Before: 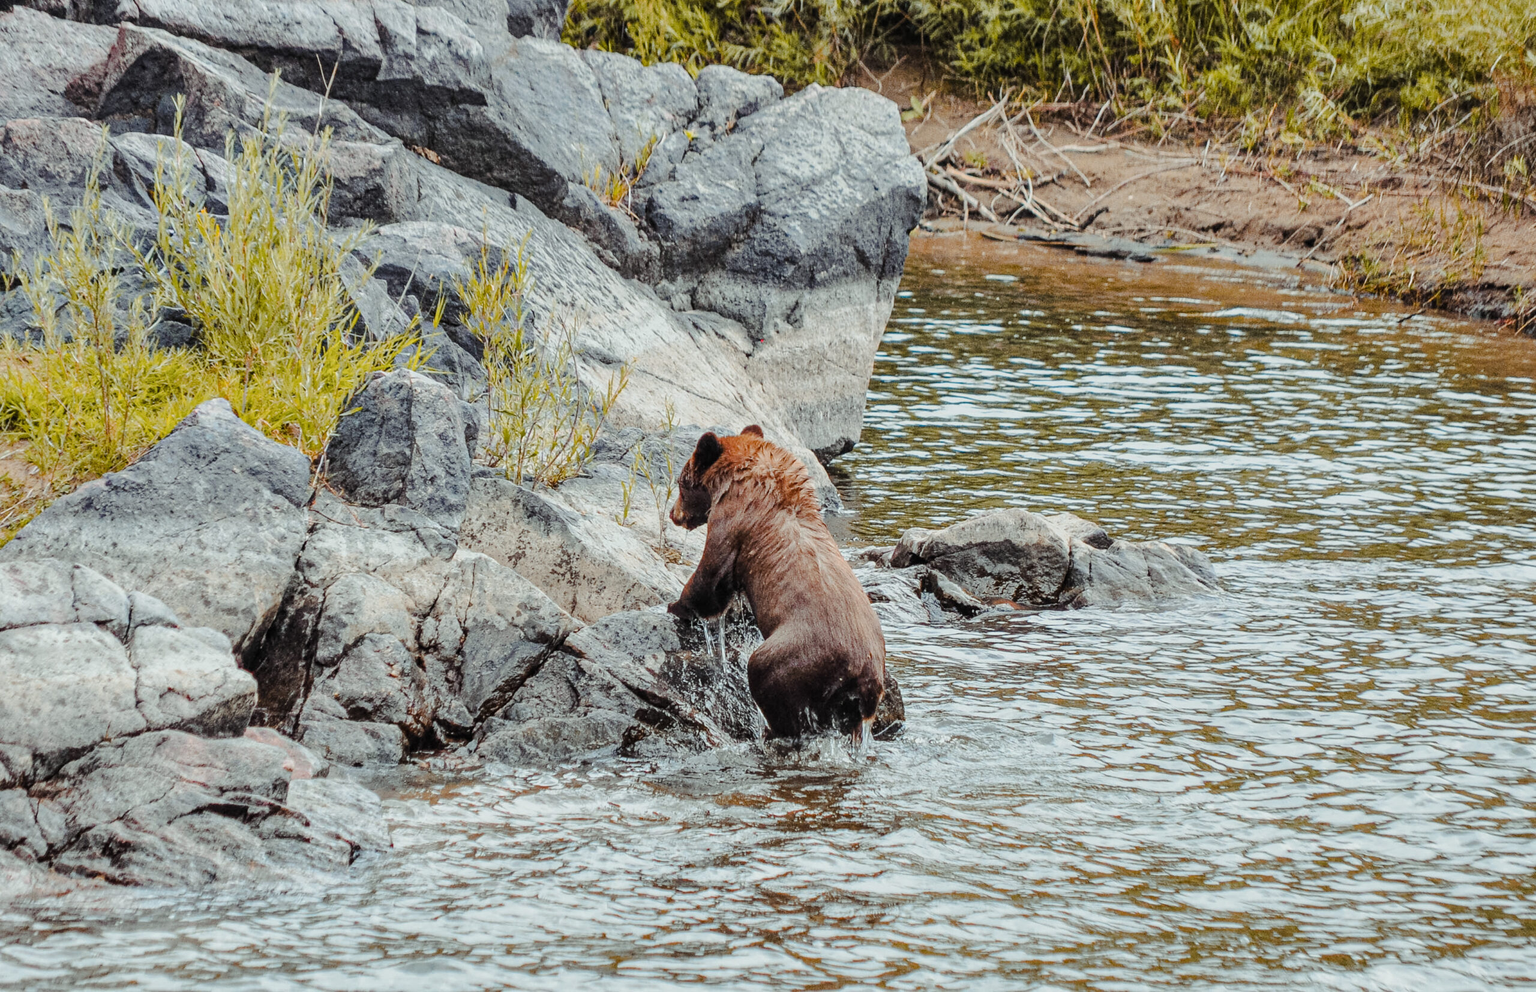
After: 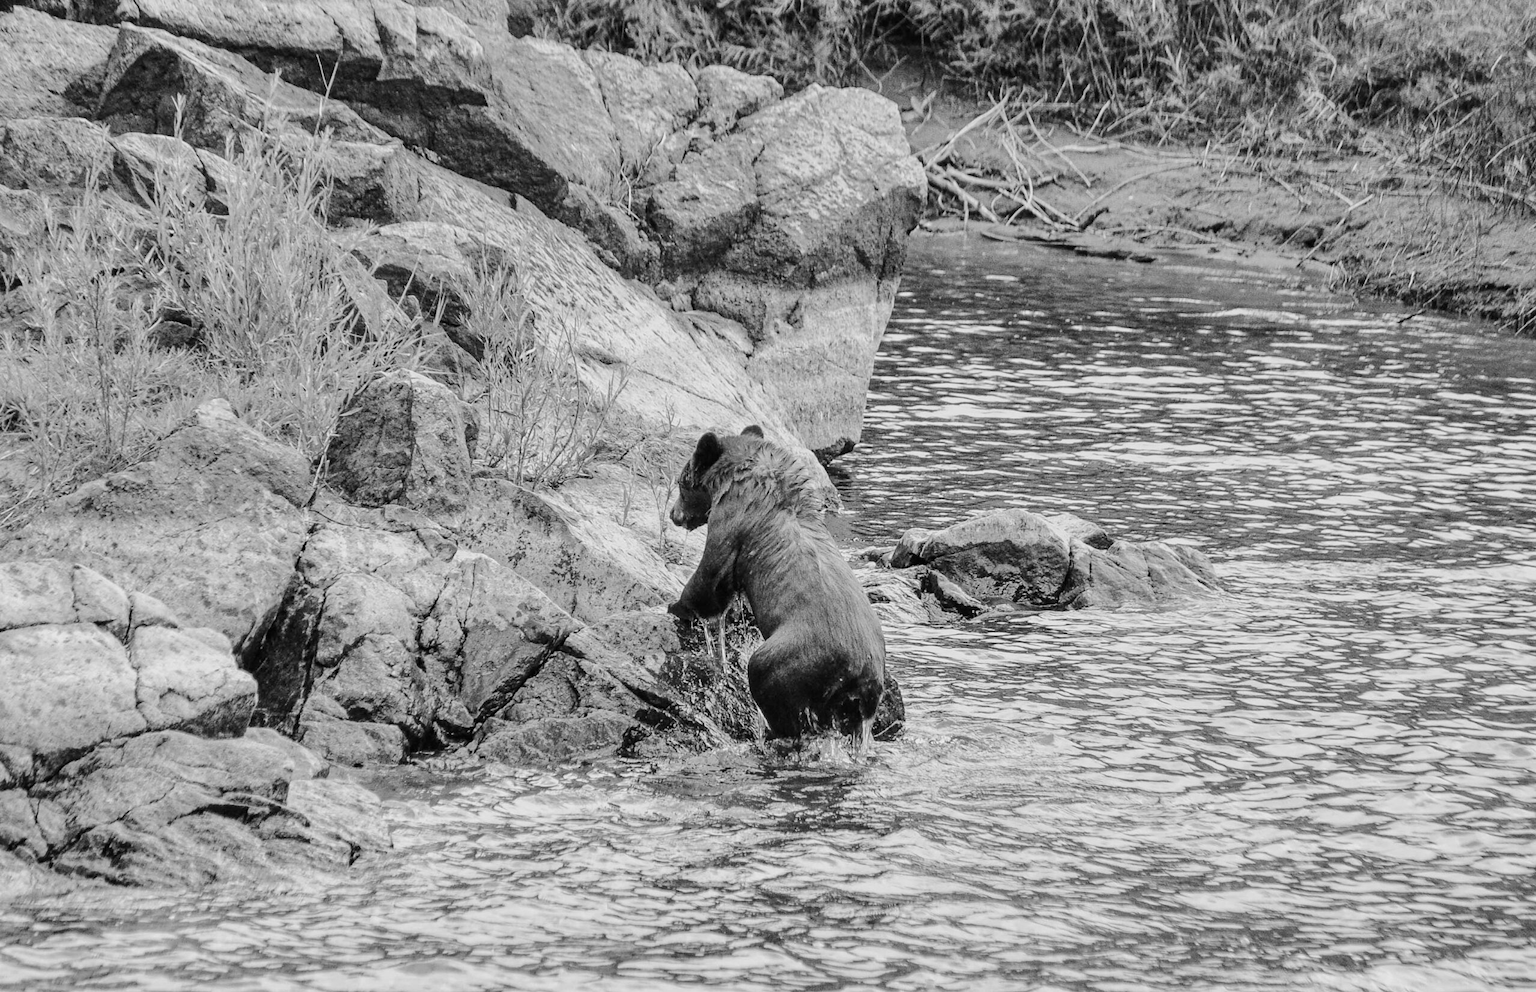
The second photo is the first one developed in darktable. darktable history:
velvia: on, module defaults
monochrome: on, module defaults
